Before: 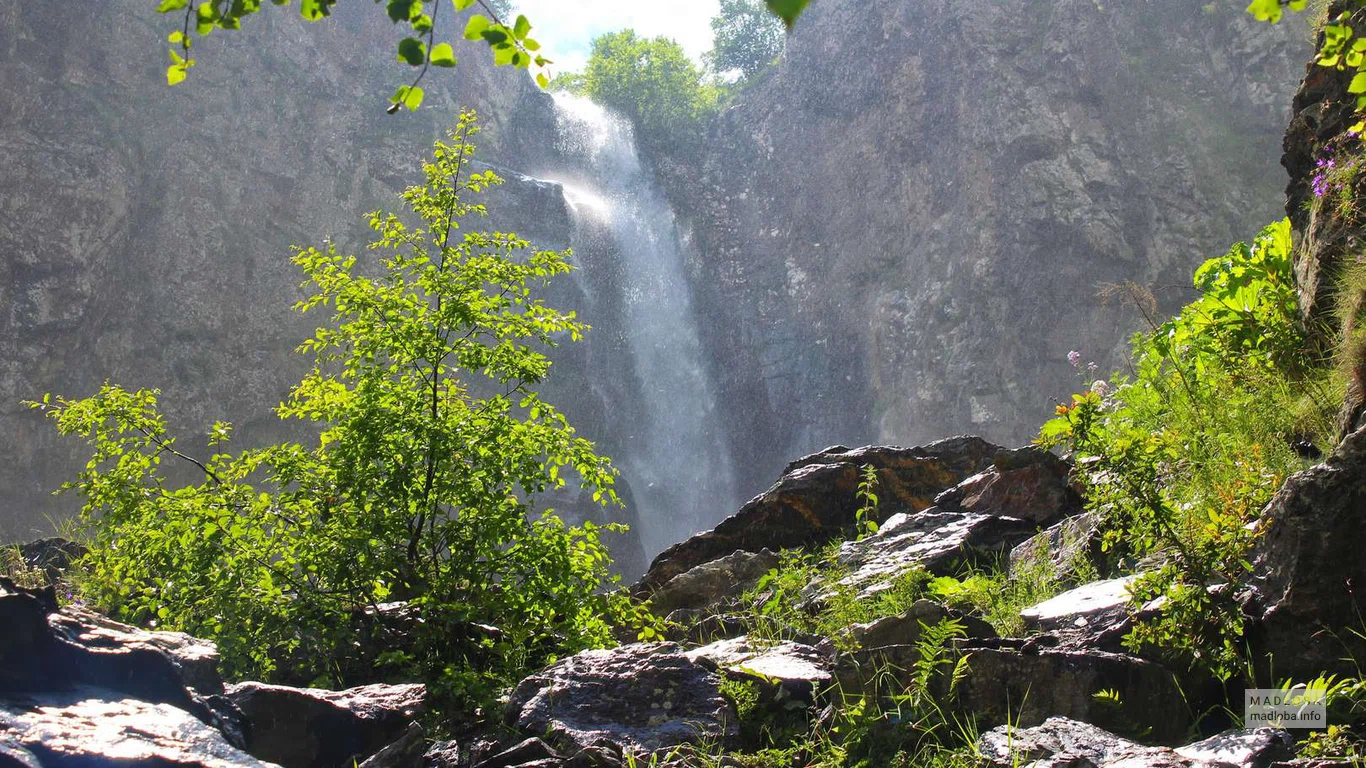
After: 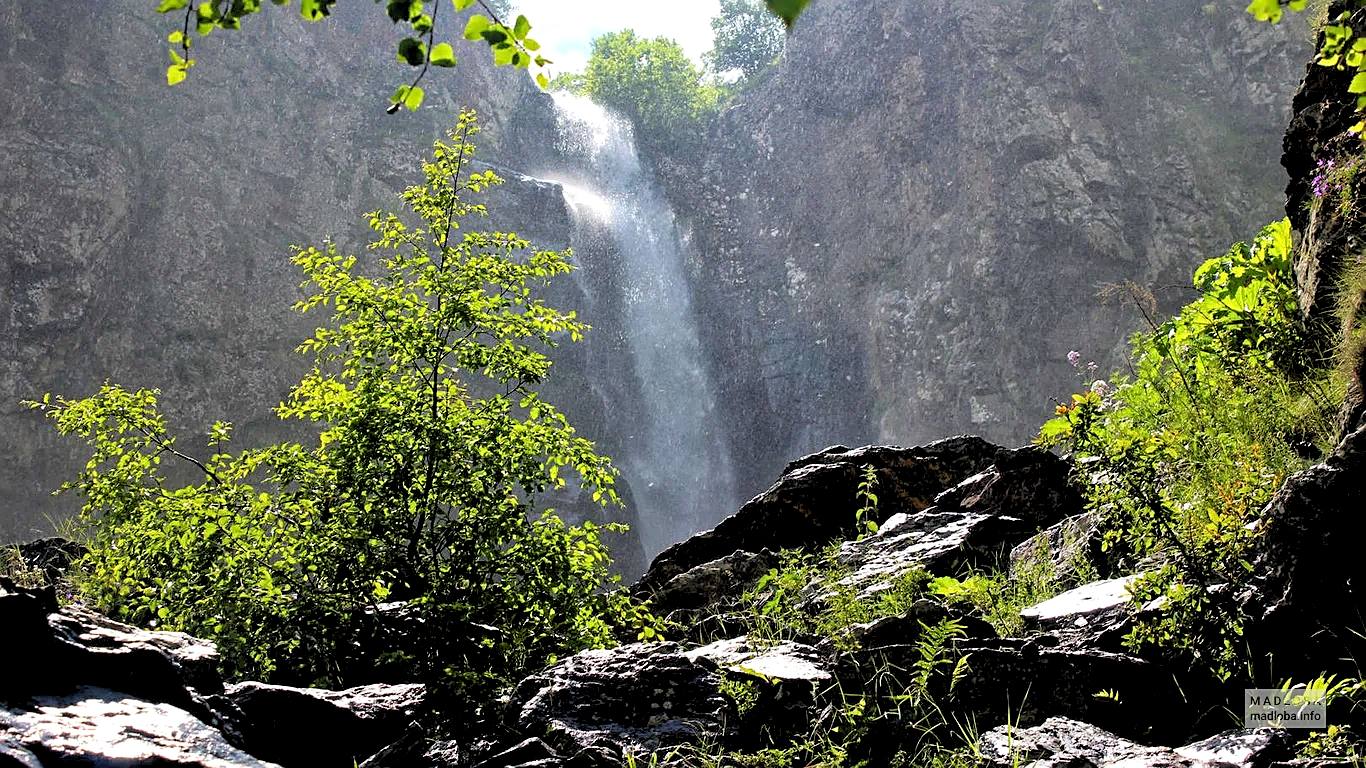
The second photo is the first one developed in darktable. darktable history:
sharpen: on, module defaults
rgb levels: levels [[0.034, 0.472, 0.904], [0, 0.5, 1], [0, 0.5, 1]]
